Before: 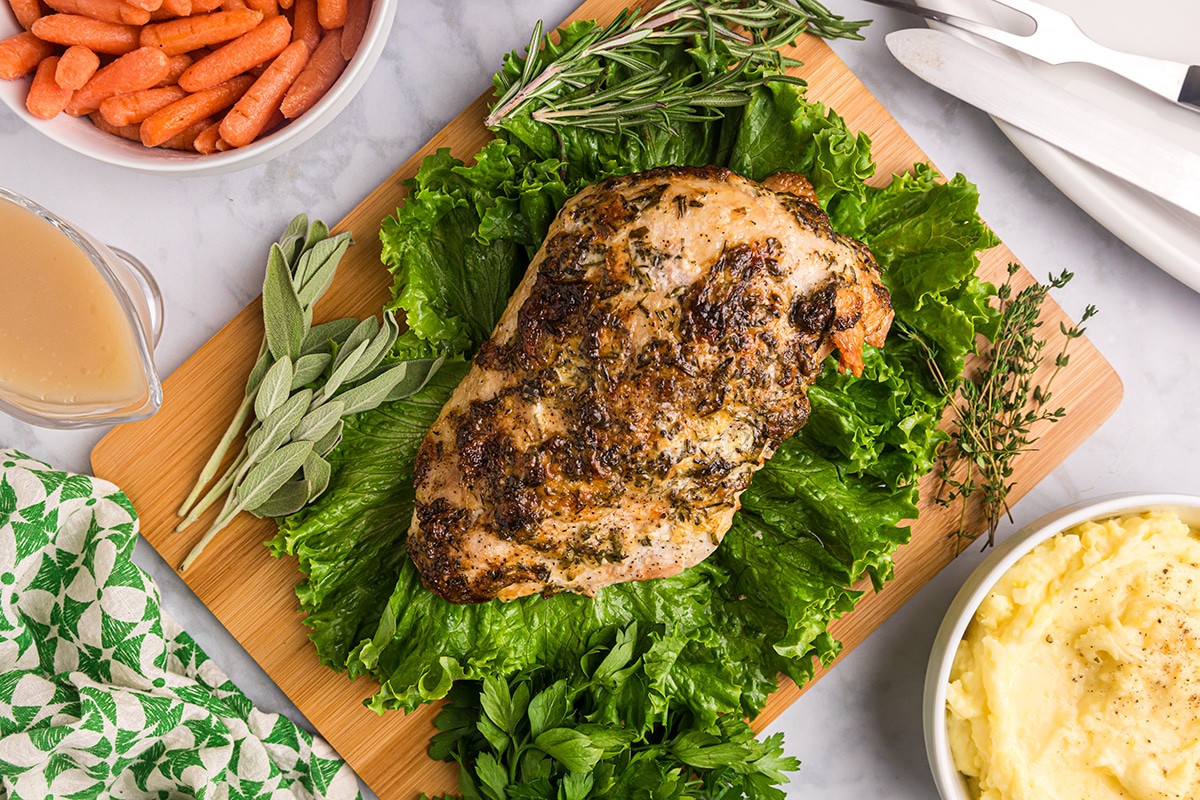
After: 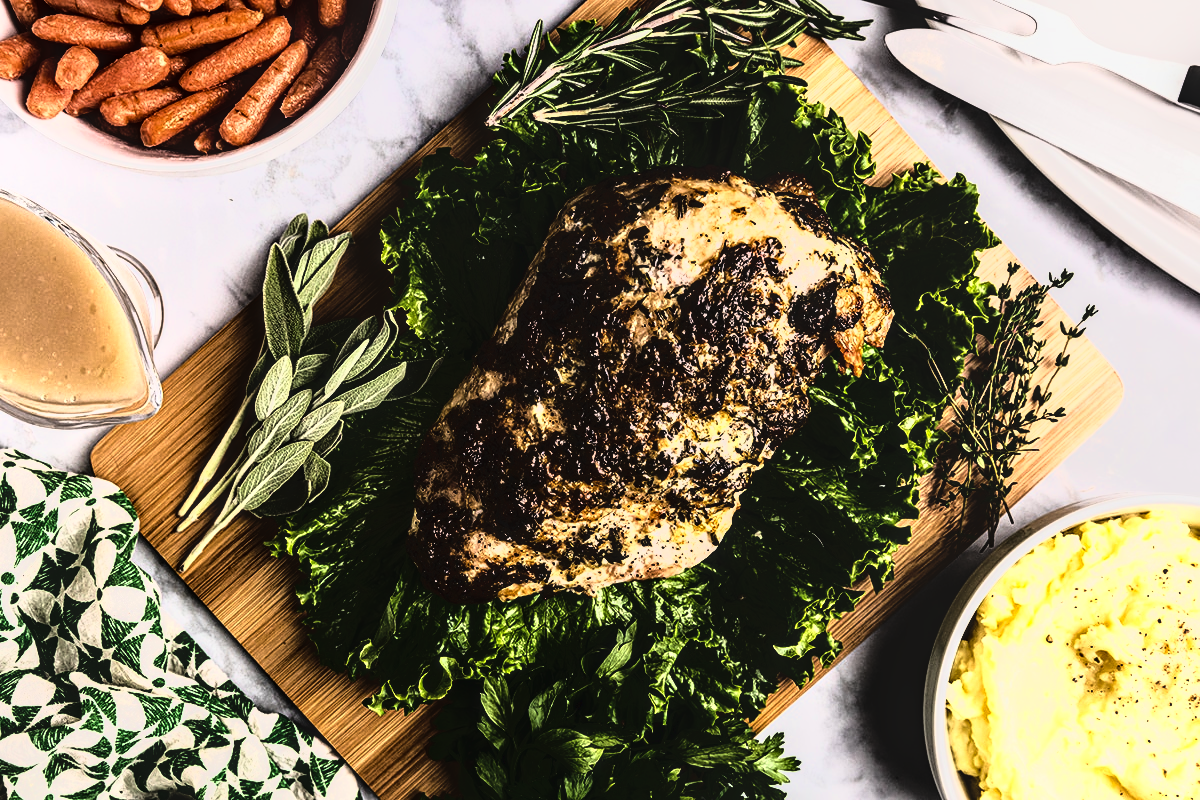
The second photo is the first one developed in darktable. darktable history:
tone curve: curves: ch0 [(0, 0) (0.003, 0.005) (0.011, 0.005) (0.025, 0.006) (0.044, 0.008) (0.069, 0.01) (0.1, 0.012) (0.136, 0.015) (0.177, 0.019) (0.224, 0.017) (0.277, 0.015) (0.335, 0.018) (0.399, 0.043) (0.468, 0.118) (0.543, 0.349) (0.623, 0.591) (0.709, 0.88) (0.801, 0.983) (0.898, 0.973) (1, 1)]
local contrast: on, module defaults
